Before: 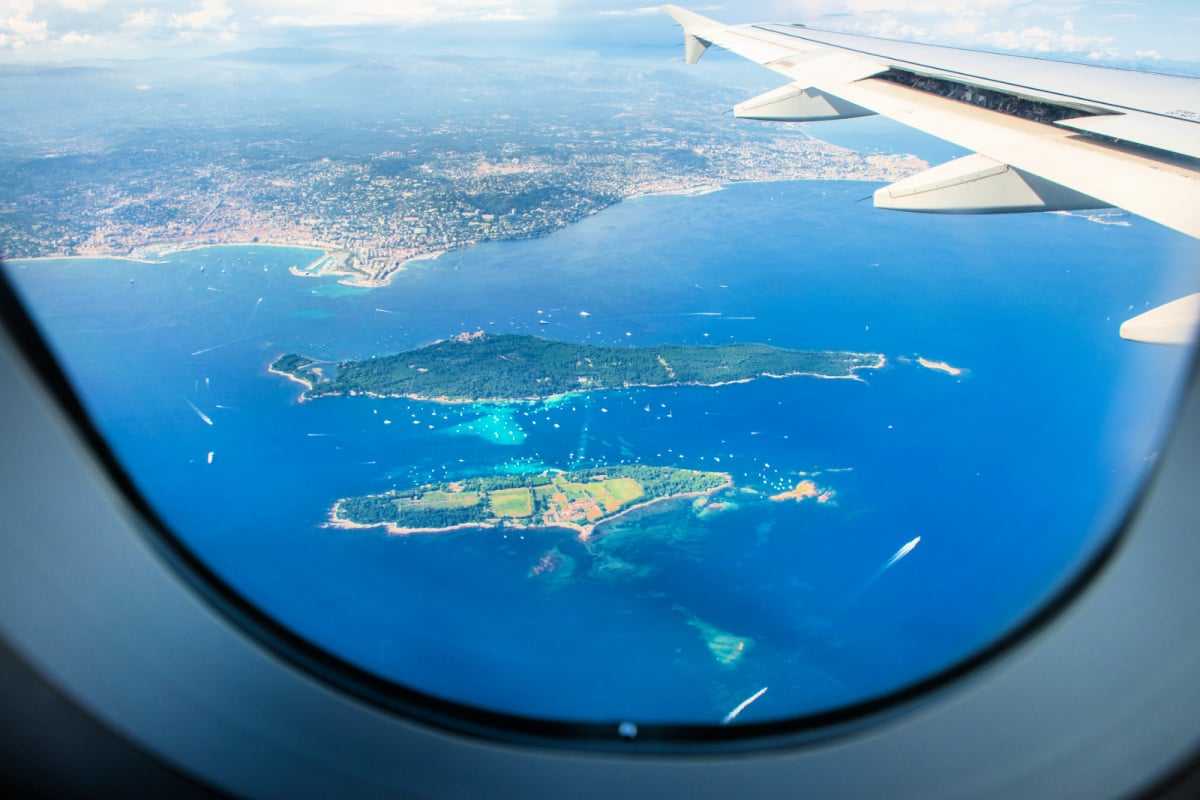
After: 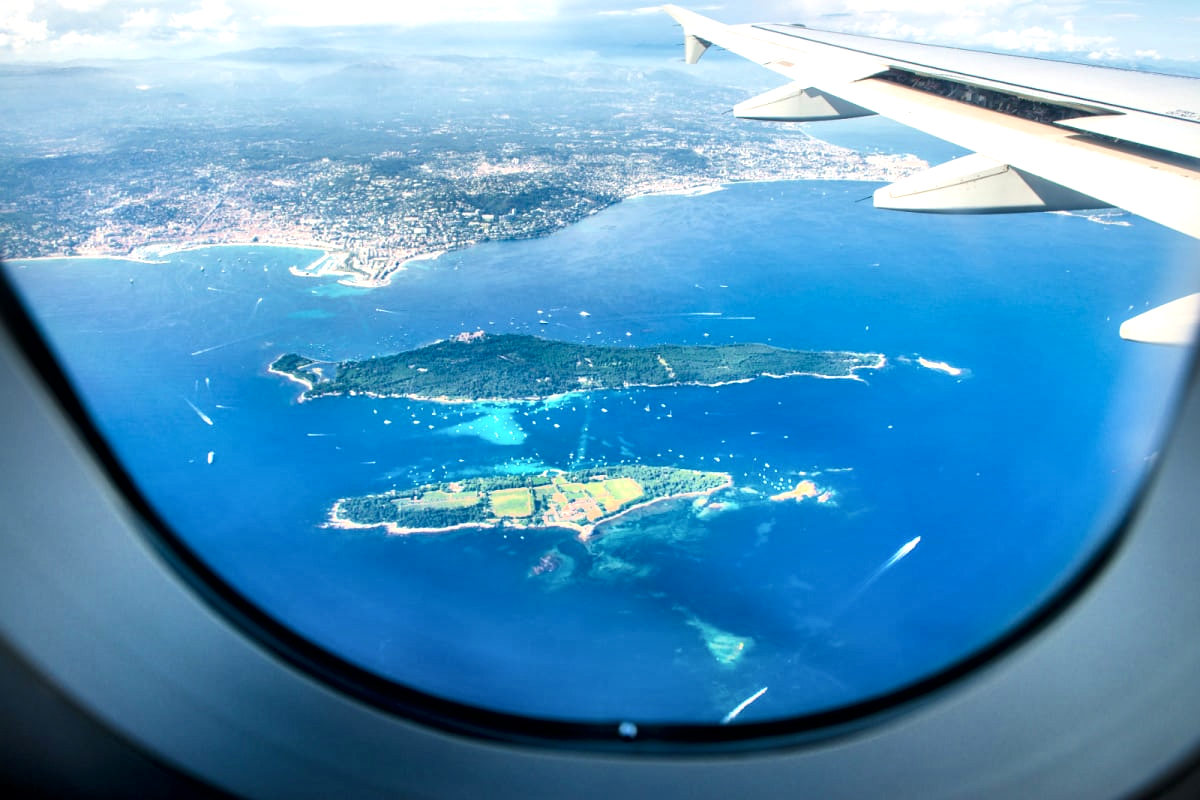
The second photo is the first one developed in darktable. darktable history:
local contrast: mode bilateral grid, contrast 24, coarseness 60, detail 152%, midtone range 0.2
exposure: exposure 0.19 EV, compensate highlight preservation false
